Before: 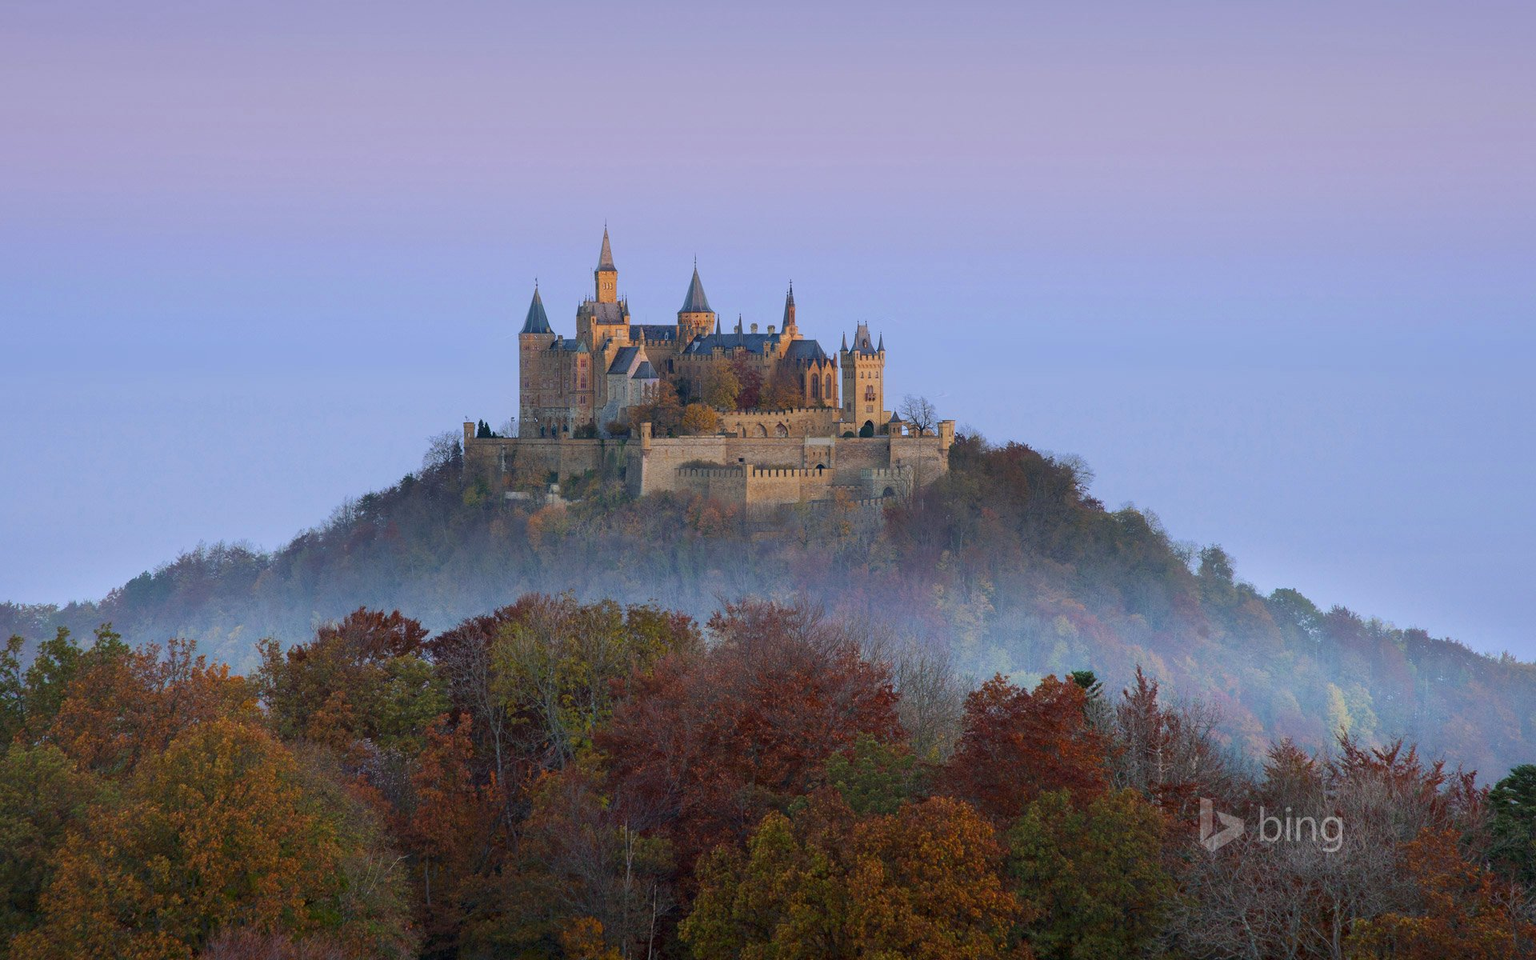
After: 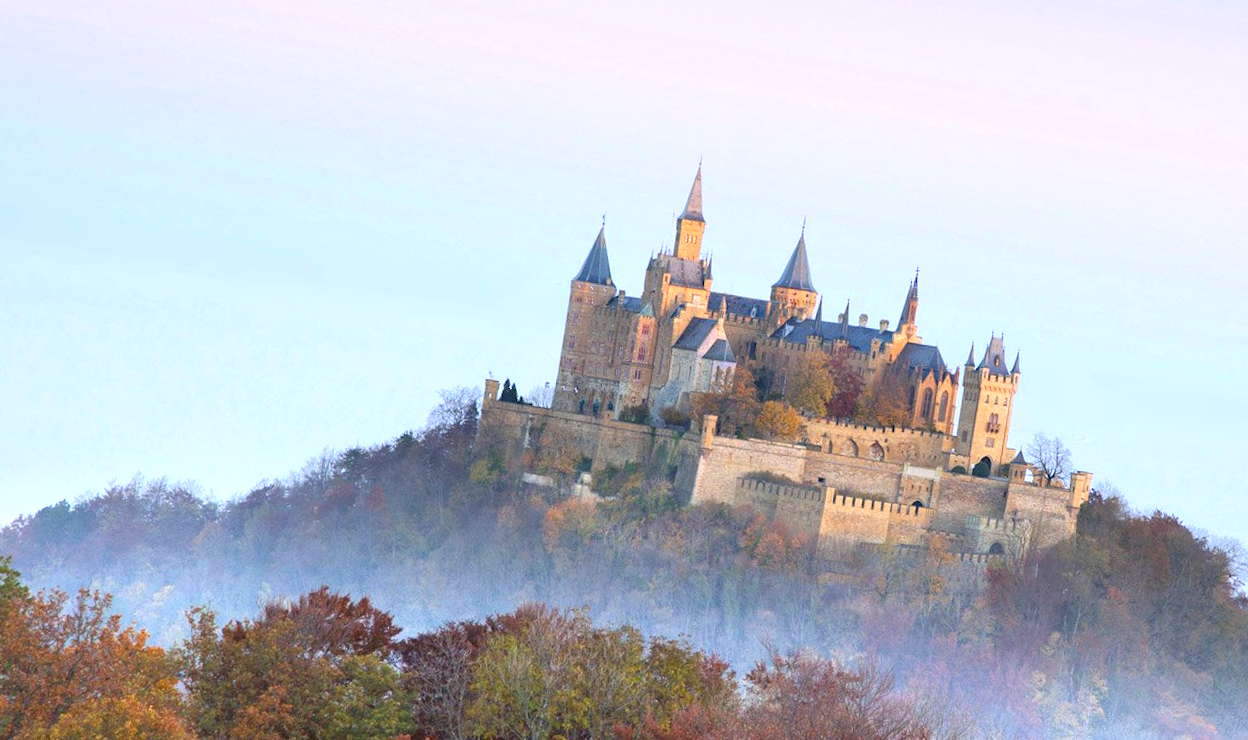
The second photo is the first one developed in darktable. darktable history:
rotate and perspective: rotation 4.1°, automatic cropping off
crop and rotate: angle -4.99°, left 2.122%, top 6.945%, right 27.566%, bottom 30.519%
exposure: black level correction 0, exposure 1.2 EV, compensate exposure bias true, compensate highlight preservation false
